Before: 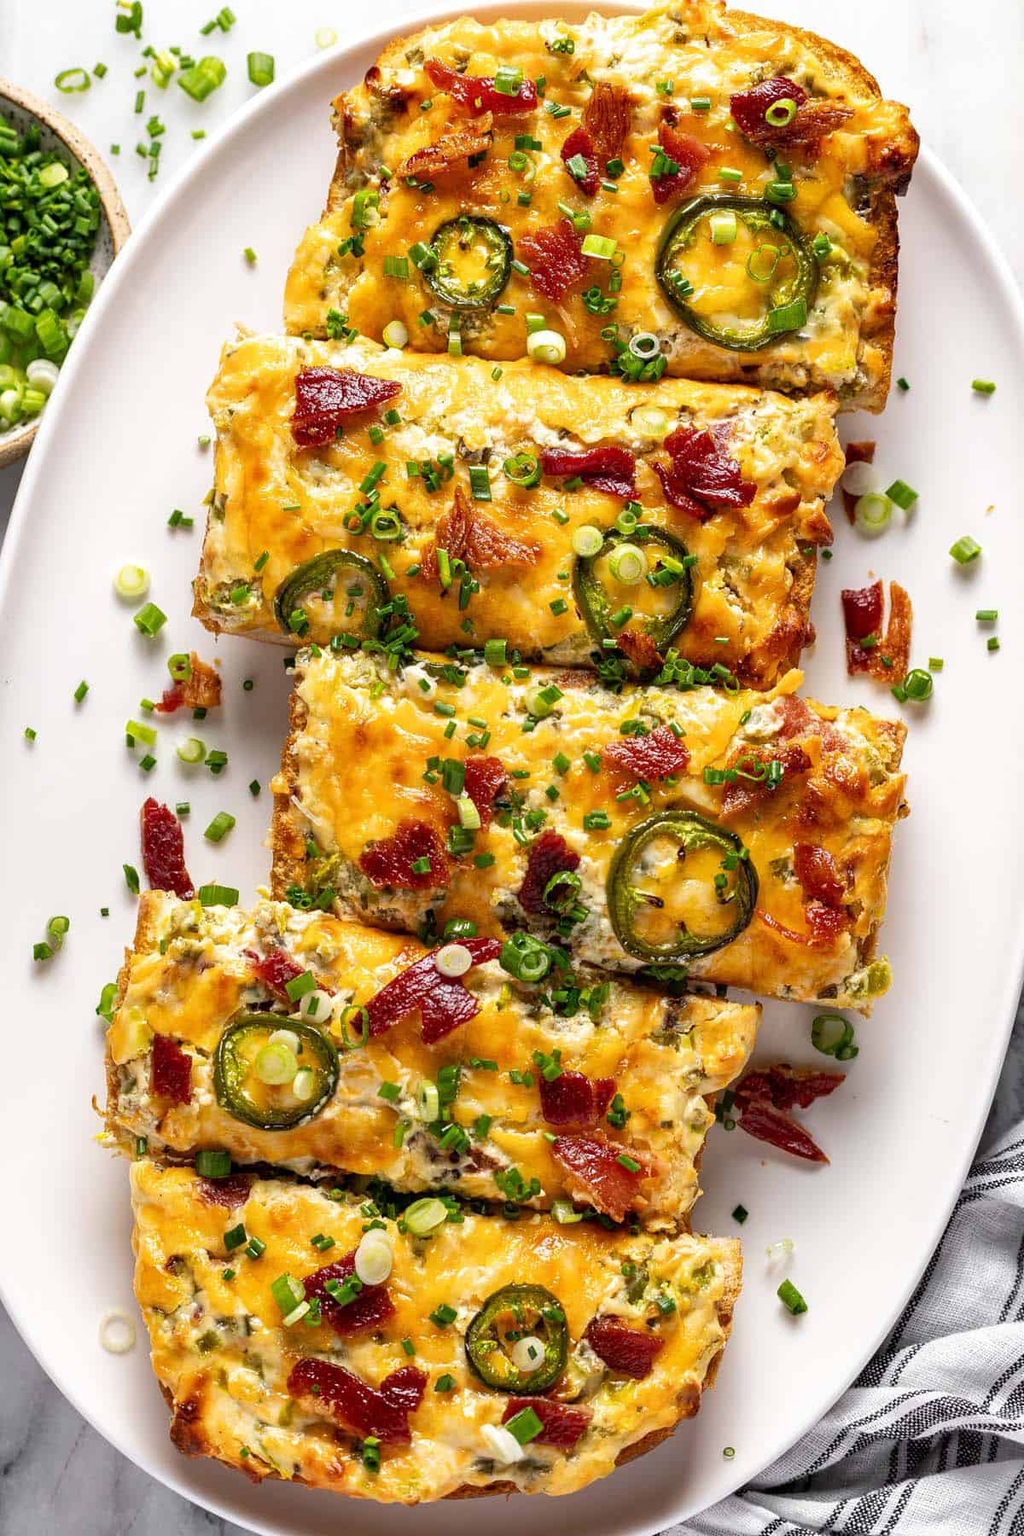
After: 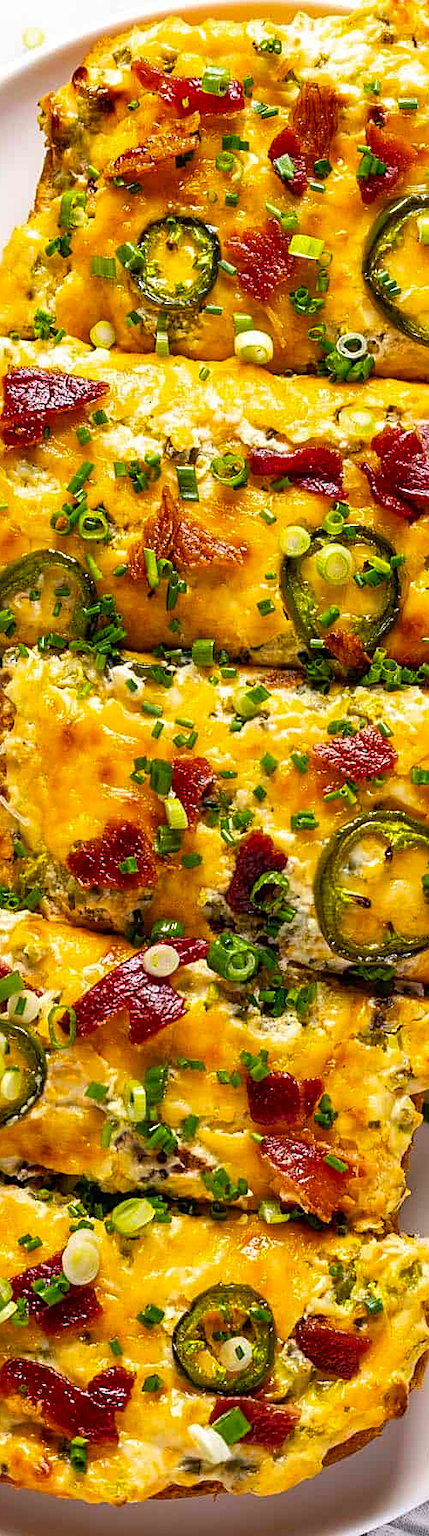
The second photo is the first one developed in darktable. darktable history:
crop: left 28.596%, right 29.461%
sharpen: on, module defaults
color balance rgb: perceptual saturation grading › global saturation 25.46%, global vibrance 20%
